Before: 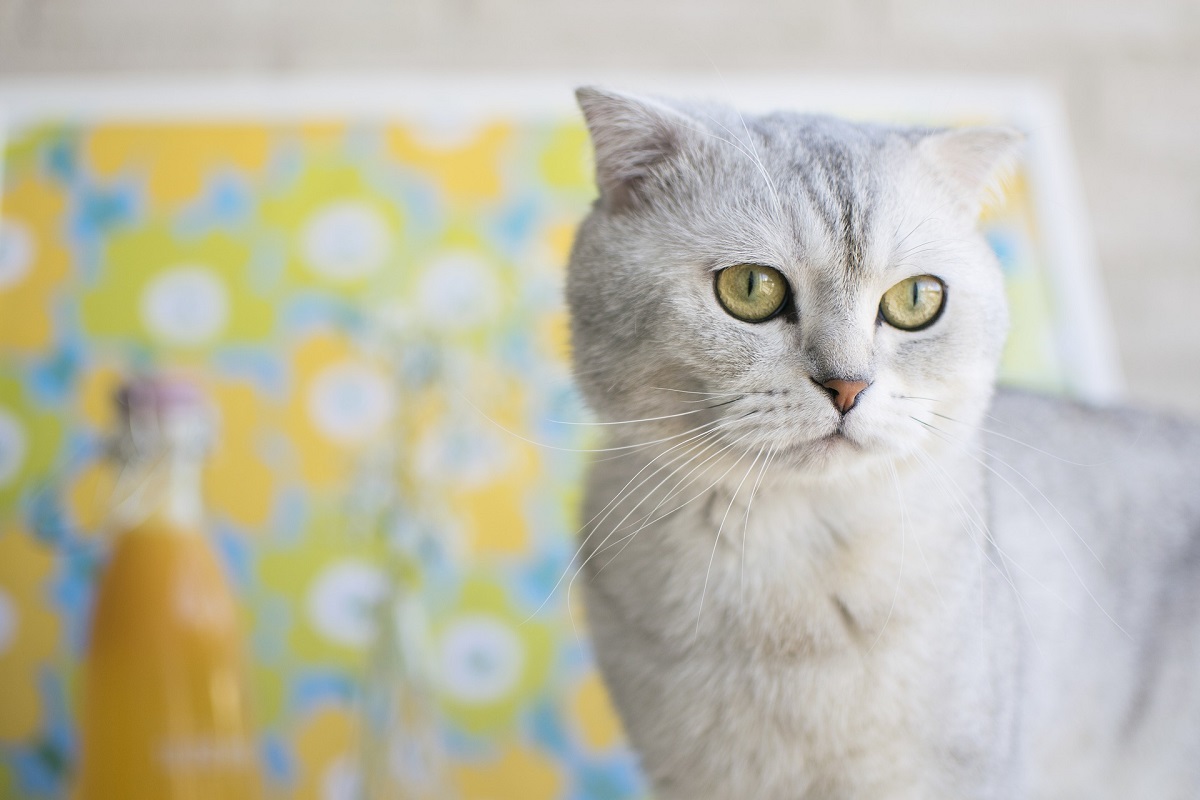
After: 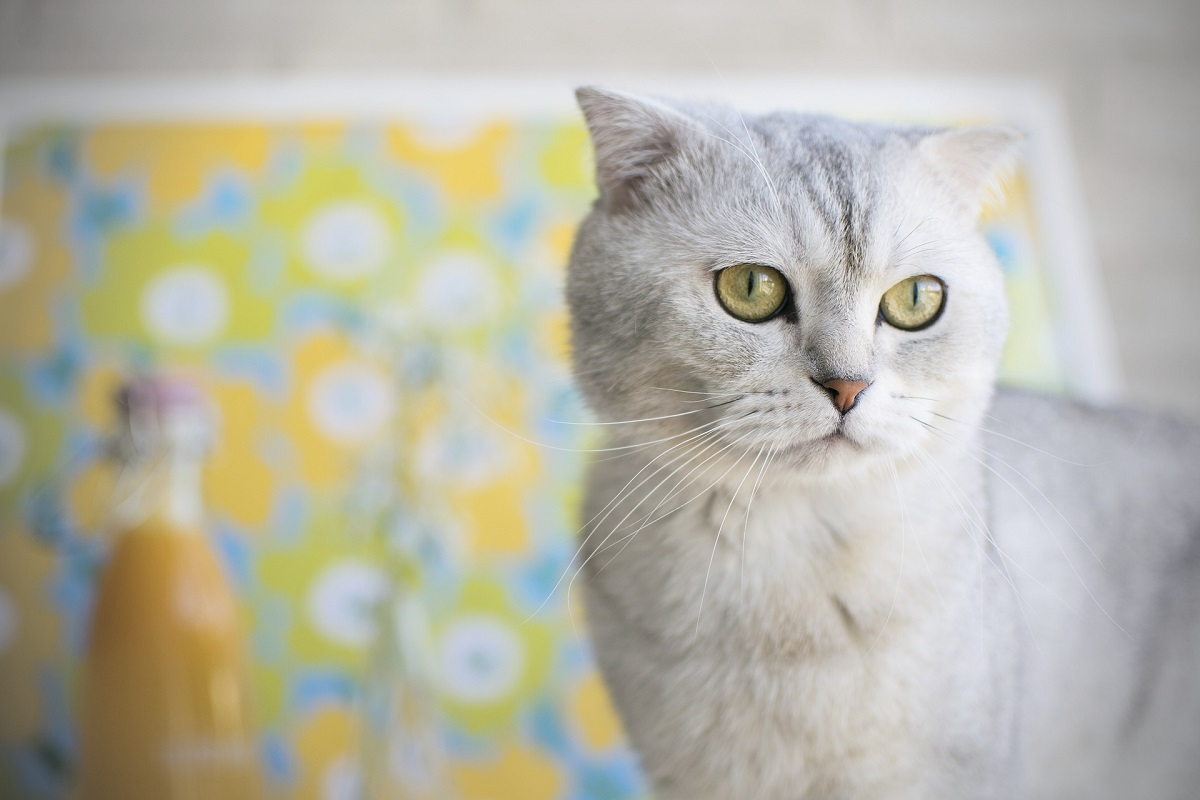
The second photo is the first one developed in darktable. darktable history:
vignetting: fall-off start 73.52%, brightness -0.617, saturation -0.685
